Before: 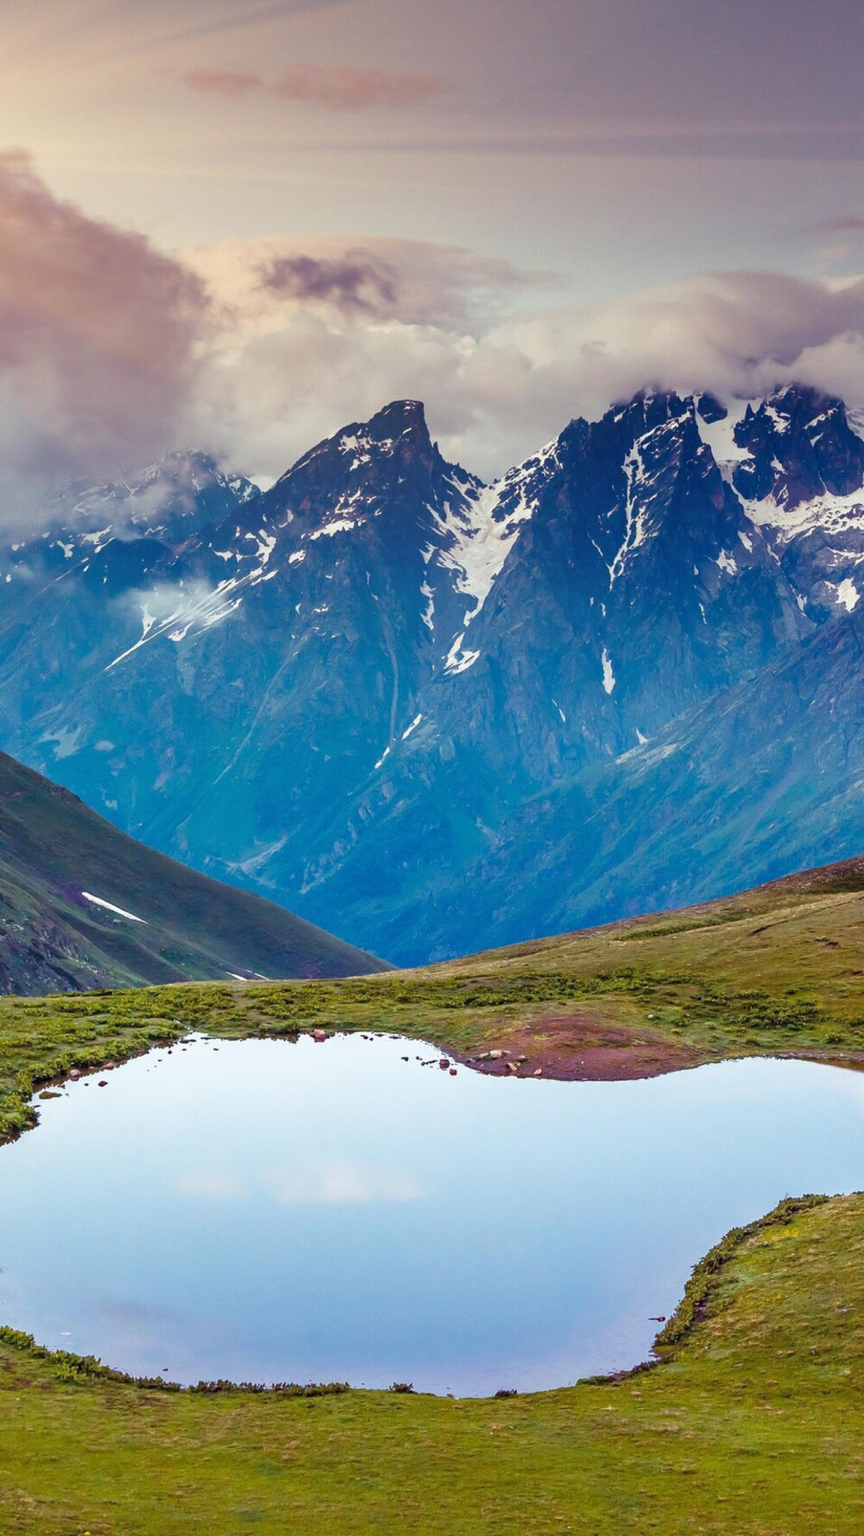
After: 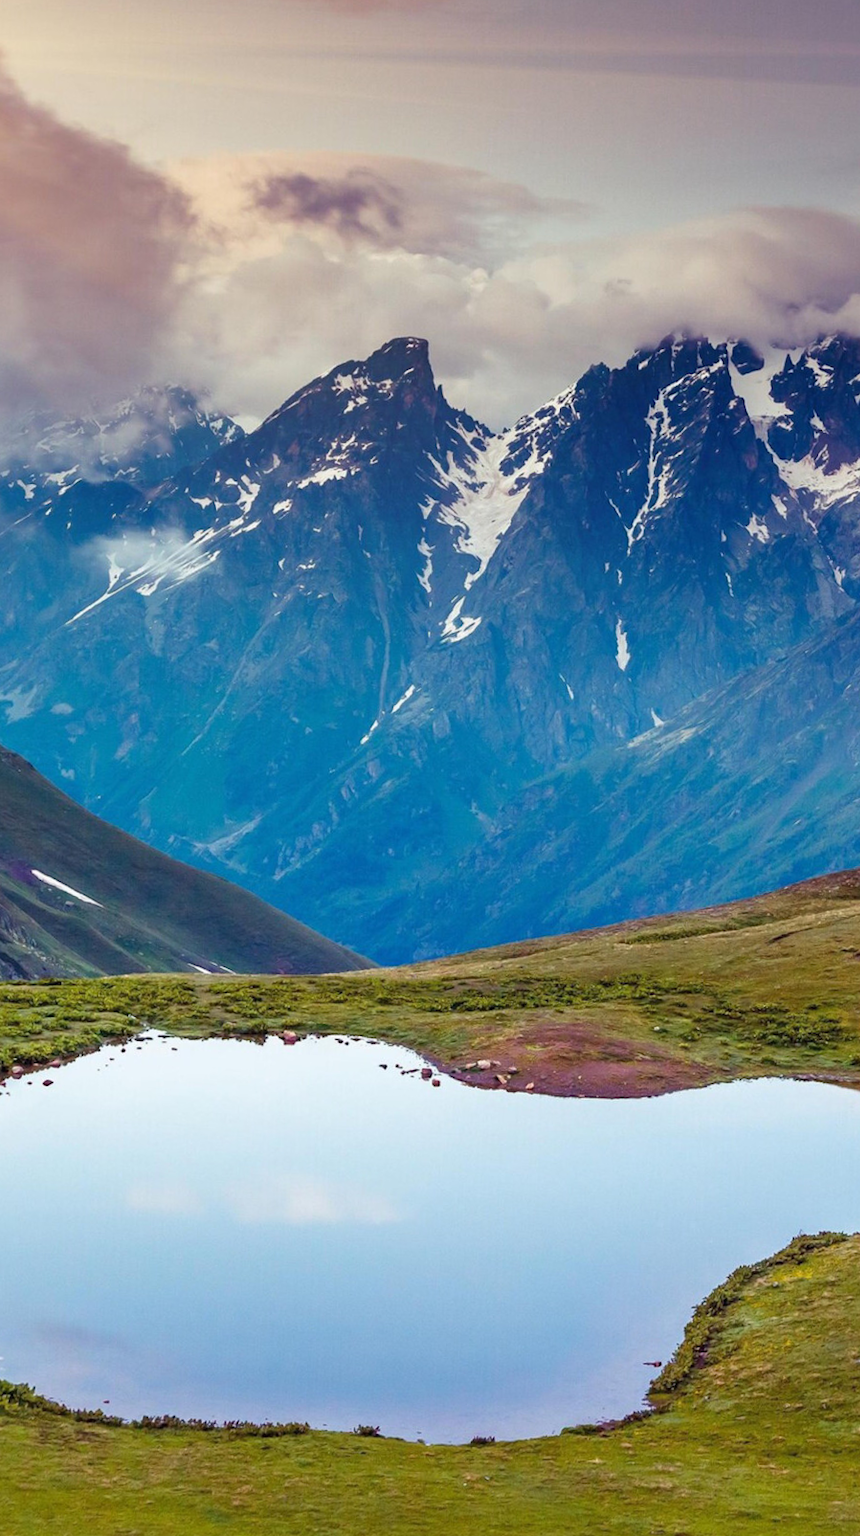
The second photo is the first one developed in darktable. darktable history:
crop and rotate: angle -1.92°, left 3.152%, top 3.643%, right 1.567%, bottom 0.734%
